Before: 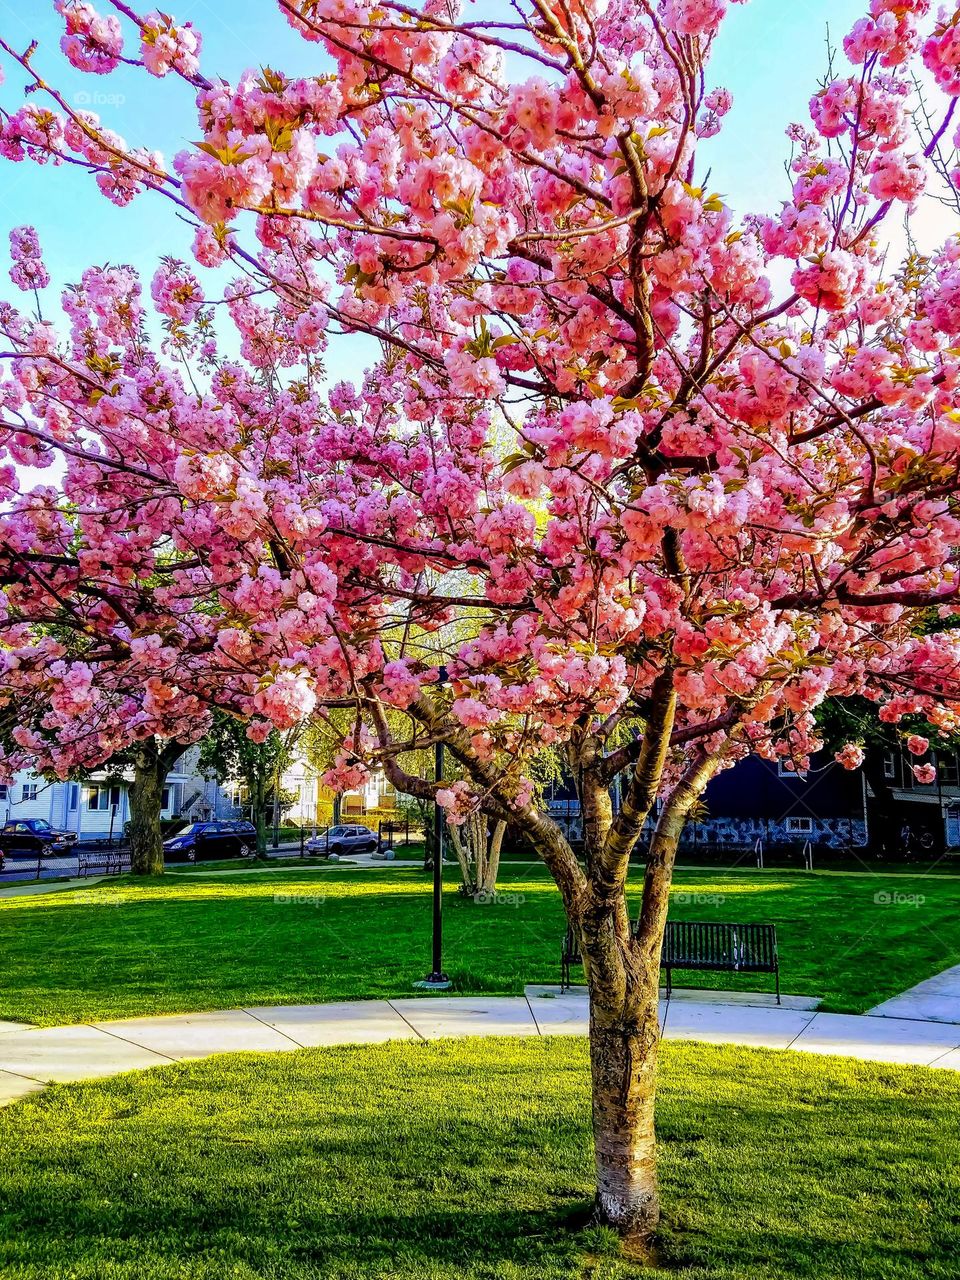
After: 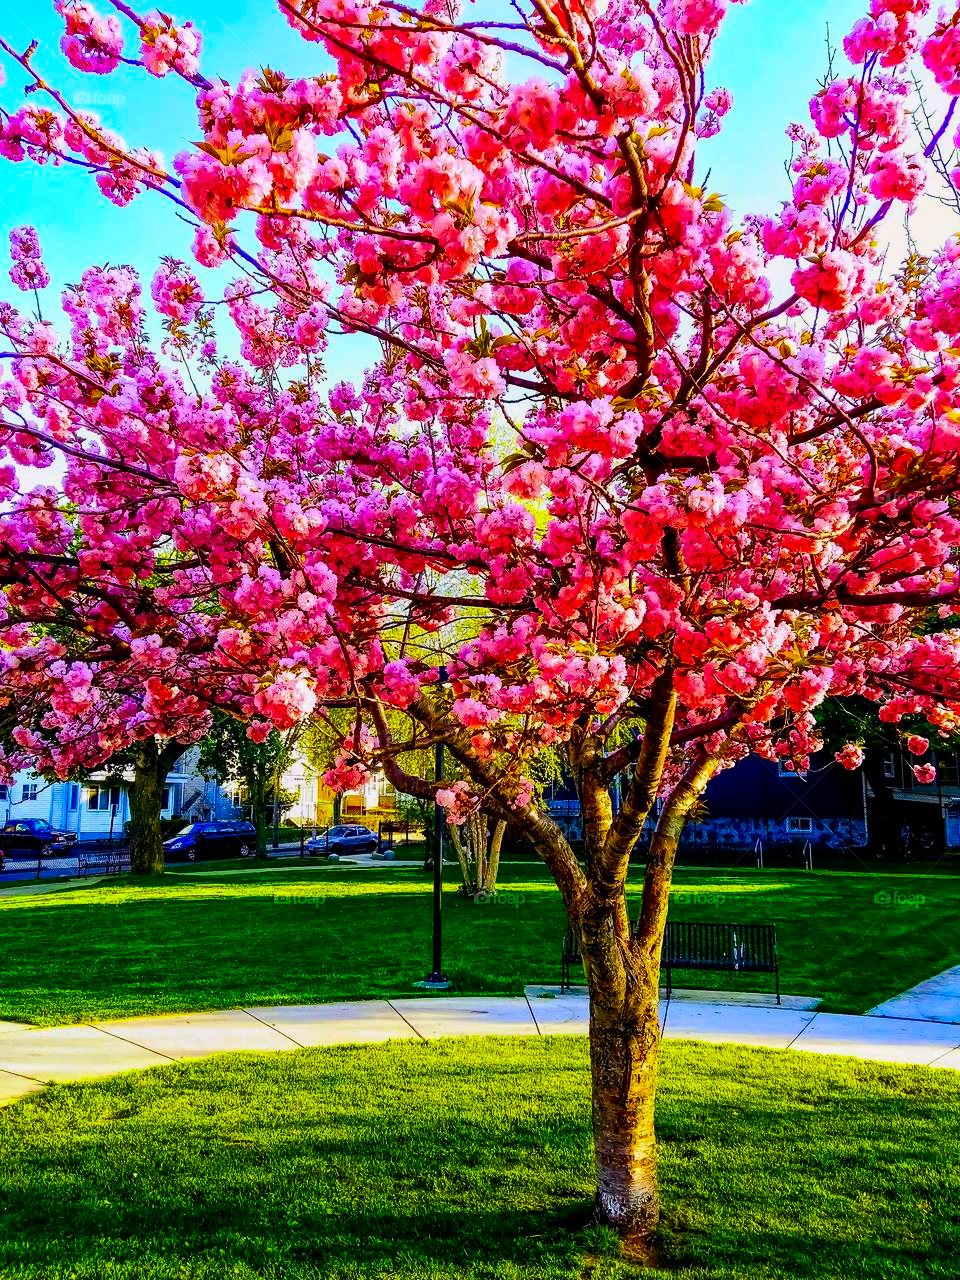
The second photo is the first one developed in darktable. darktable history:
contrast brightness saturation: contrast 0.269, brightness 0.012, saturation 0.886
exposure: exposure -0.324 EV, compensate highlight preservation false
